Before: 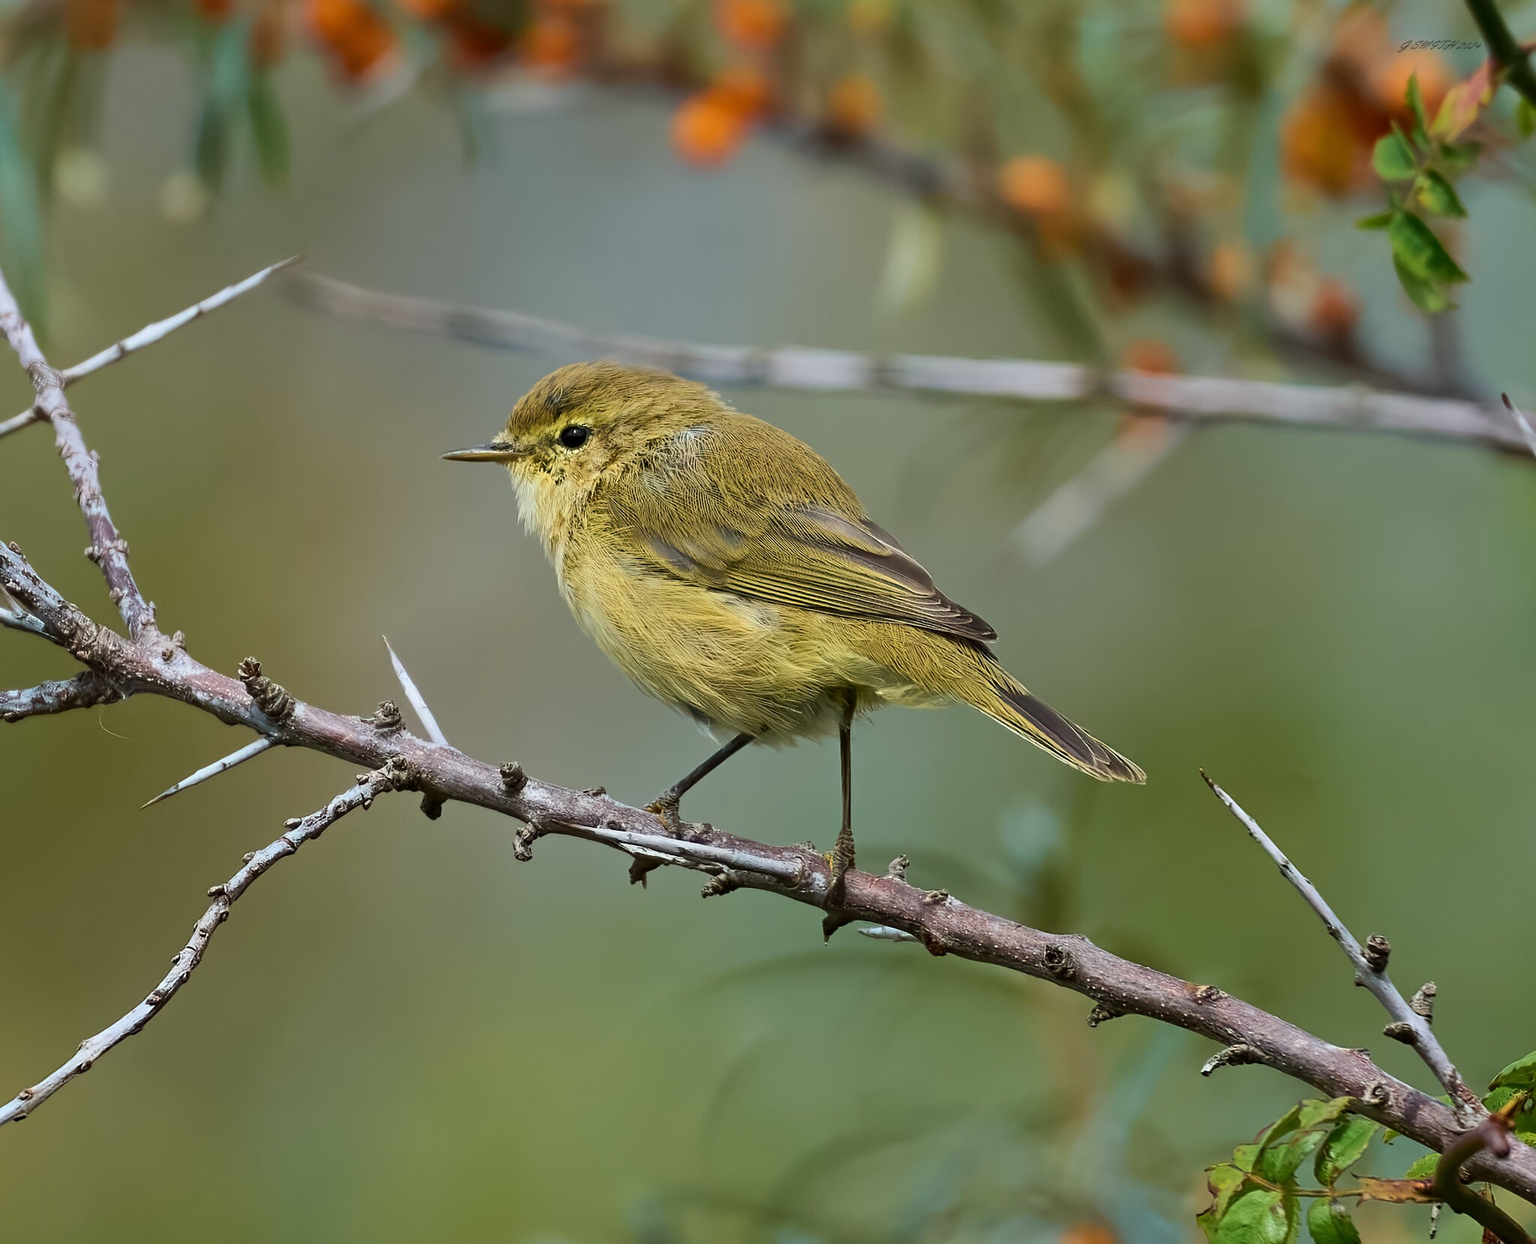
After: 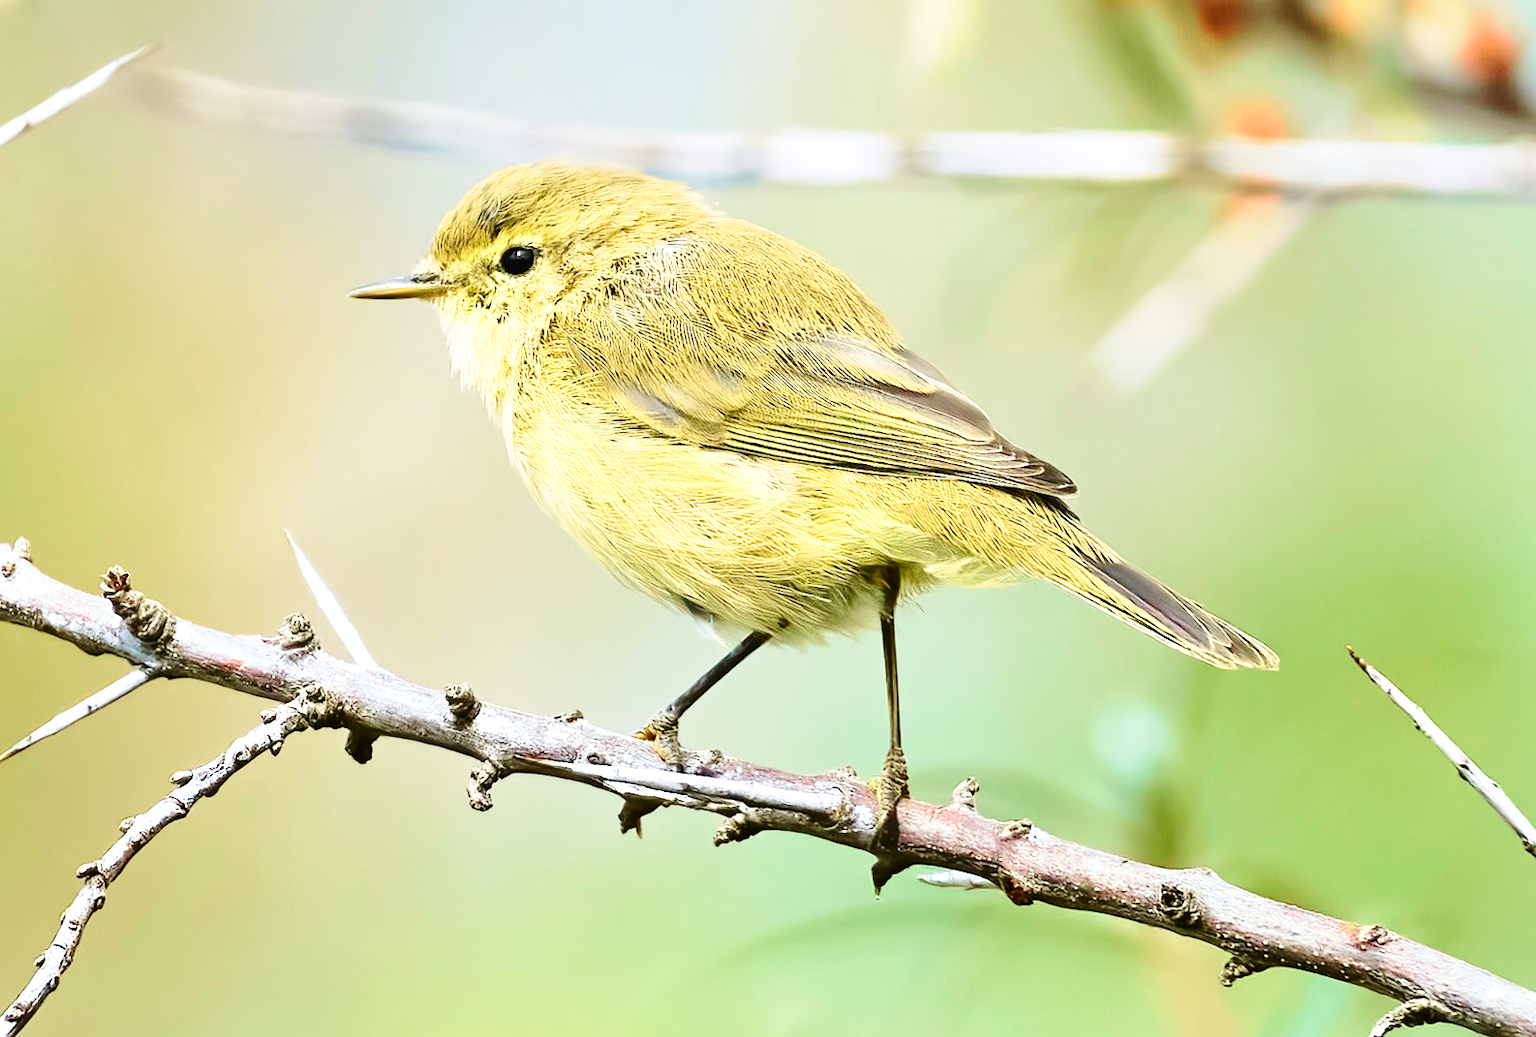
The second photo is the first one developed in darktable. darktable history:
tone curve: curves: ch0 [(0, 0.018) (0.061, 0.041) (0.205, 0.191) (0.289, 0.292) (0.39, 0.424) (0.493, 0.551) (0.666, 0.743) (0.795, 0.841) (1, 0.998)]; ch1 [(0, 0) (0.385, 0.343) (0.439, 0.415) (0.494, 0.498) (0.501, 0.501) (0.51, 0.496) (0.548, 0.554) (0.586, 0.61) (0.684, 0.658) (0.783, 0.804) (1, 1)]; ch2 [(0, 0) (0.304, 0.31) (0.403, 0.399) (0.441, 0.428) (0.47, 0.469) (0.498, 0.496) (0.524, 0.538) (0.566, 0.588) (0.648, 0.665) (0.697, 0.699) (1, 1)], color space Lab, independent channels, preserve colors none
base curve: curves: ch0 [(0, 0) (0.028, 0.03) (0.121, 0.232) (0.46, 0.748) (0.859, 0.968) (1, 1)], preserve colors none
exposure: black level correction 0, exposure 1 EV, compensate exposure bias true, compensate highlight preservation false
rotate and perspective: rotation -3°, crop left 0.031, crop right 0.968, crop top 0.07, crop bottom 0.93
crop: left 9.712%, top 16.928%, right 10.845%, bottom 12.332%
